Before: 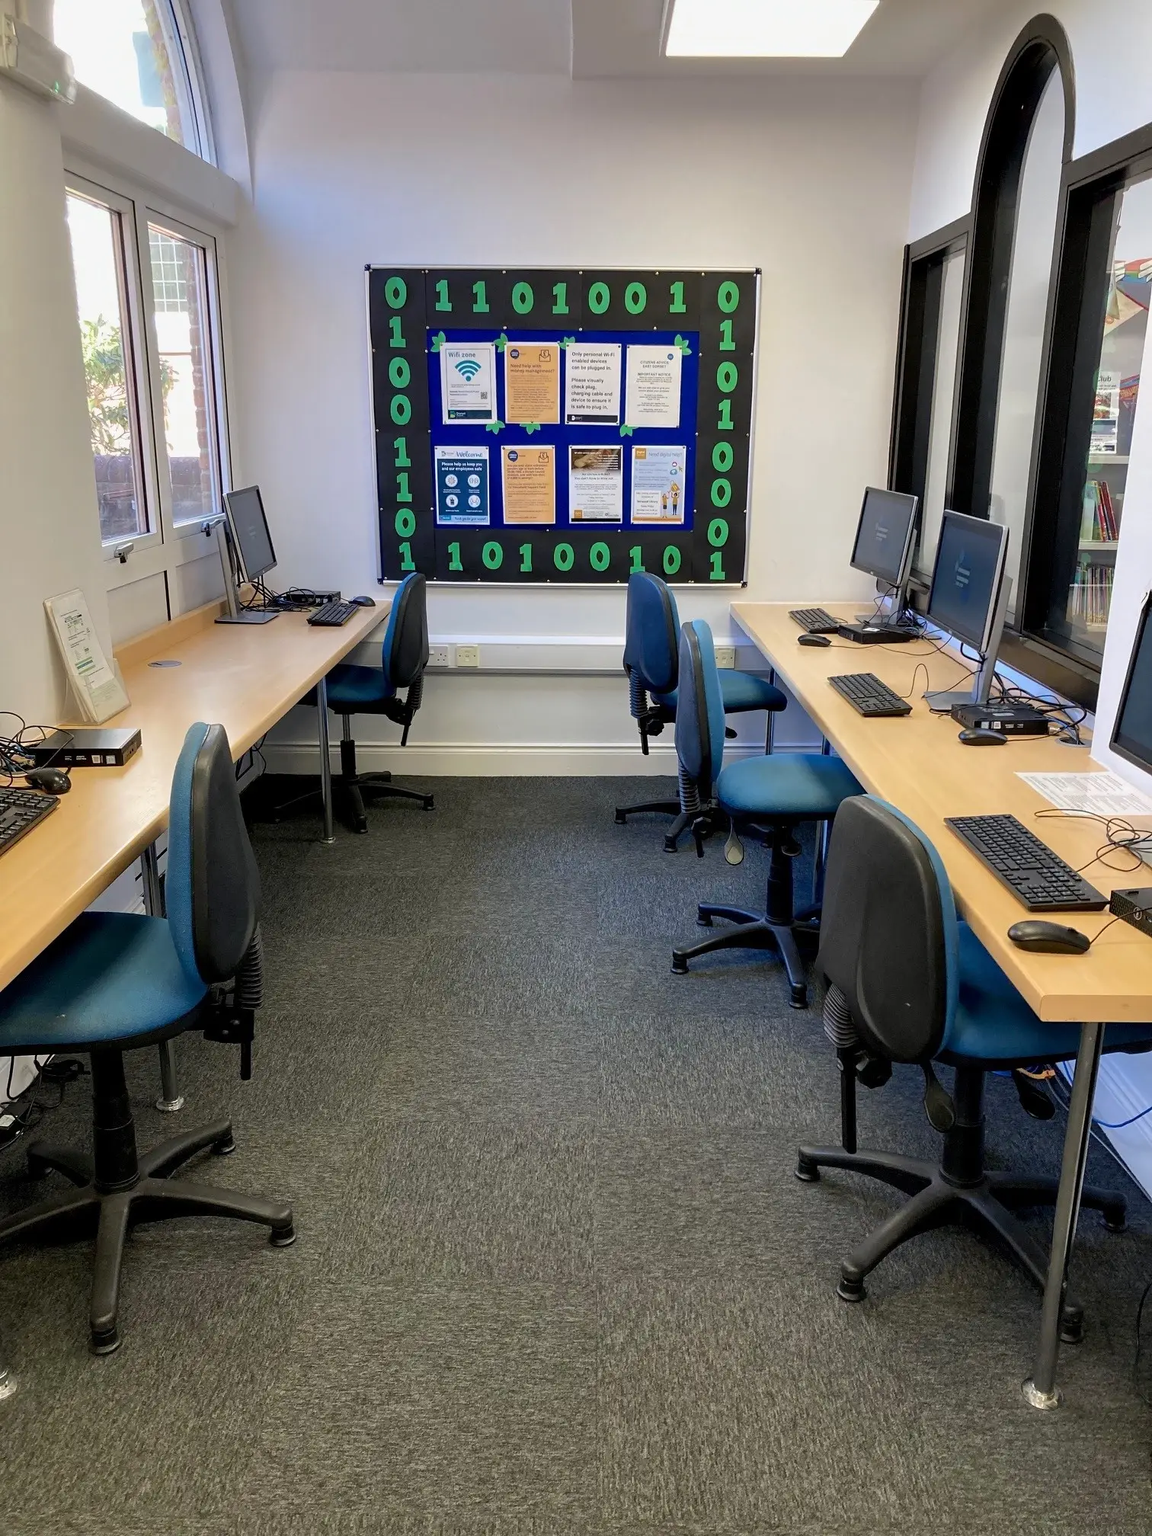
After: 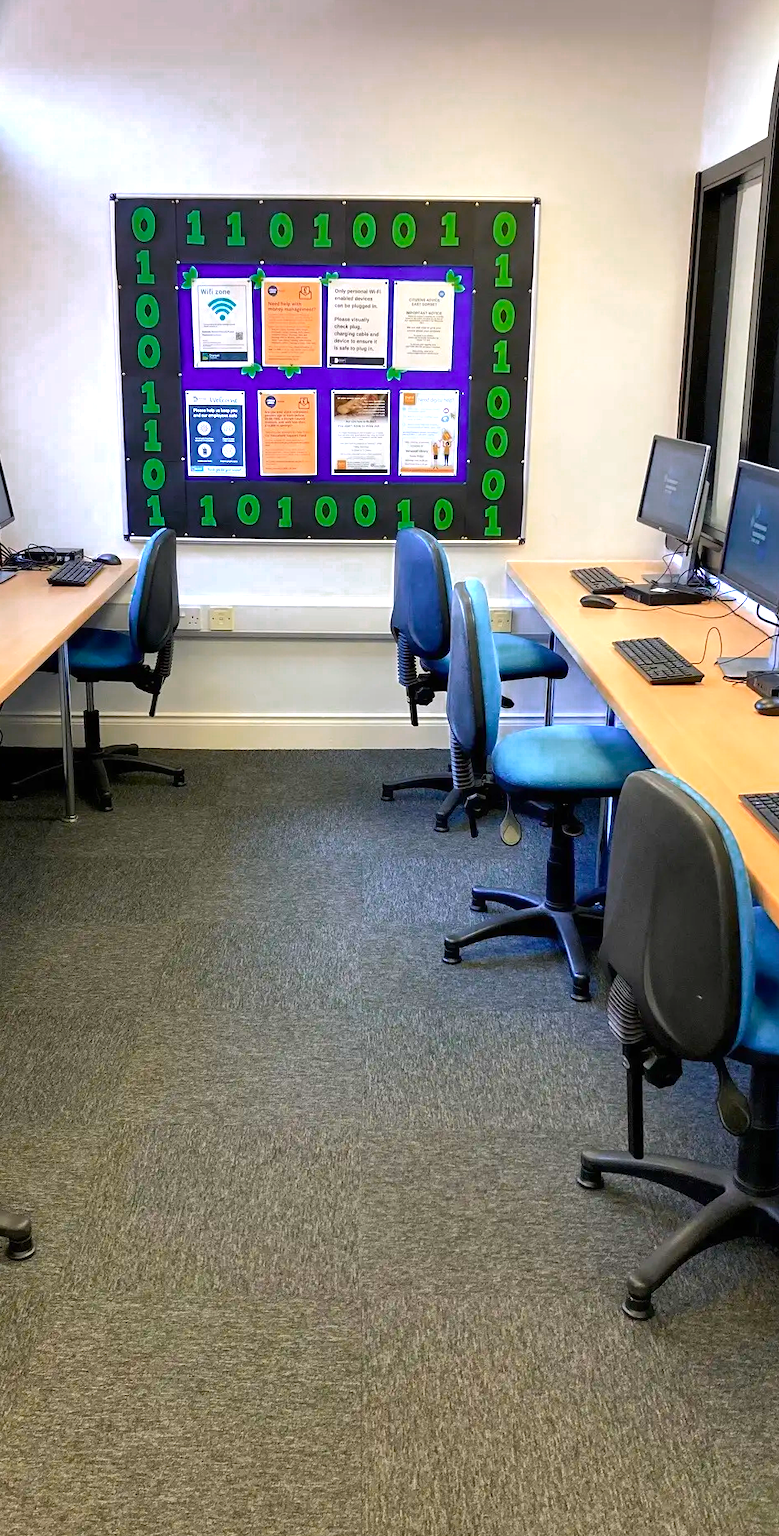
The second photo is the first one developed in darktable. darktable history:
crop and rotate: left 22.918%, top 5.629%, right 14.711%, bottom 2.247%
color zones: curves: ch0 [(0.473, 0.374) (0.742, 0.784)]; ch1 [(0.354, 0.737) (0.742, 0.705)]; ch2 [(0.318, 0.421) (0.758, 0.532)]
exposure: black level correction 0, exposure 0.5 EV, compensate highlight preservation false
